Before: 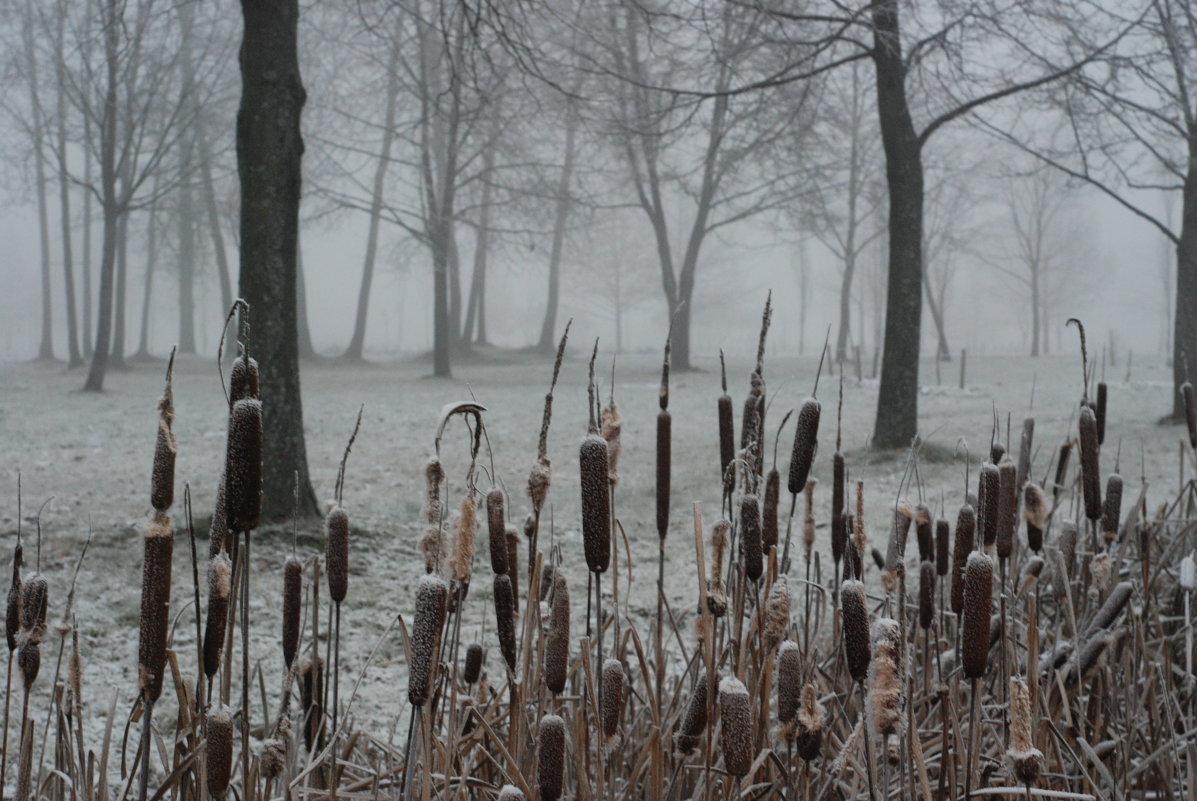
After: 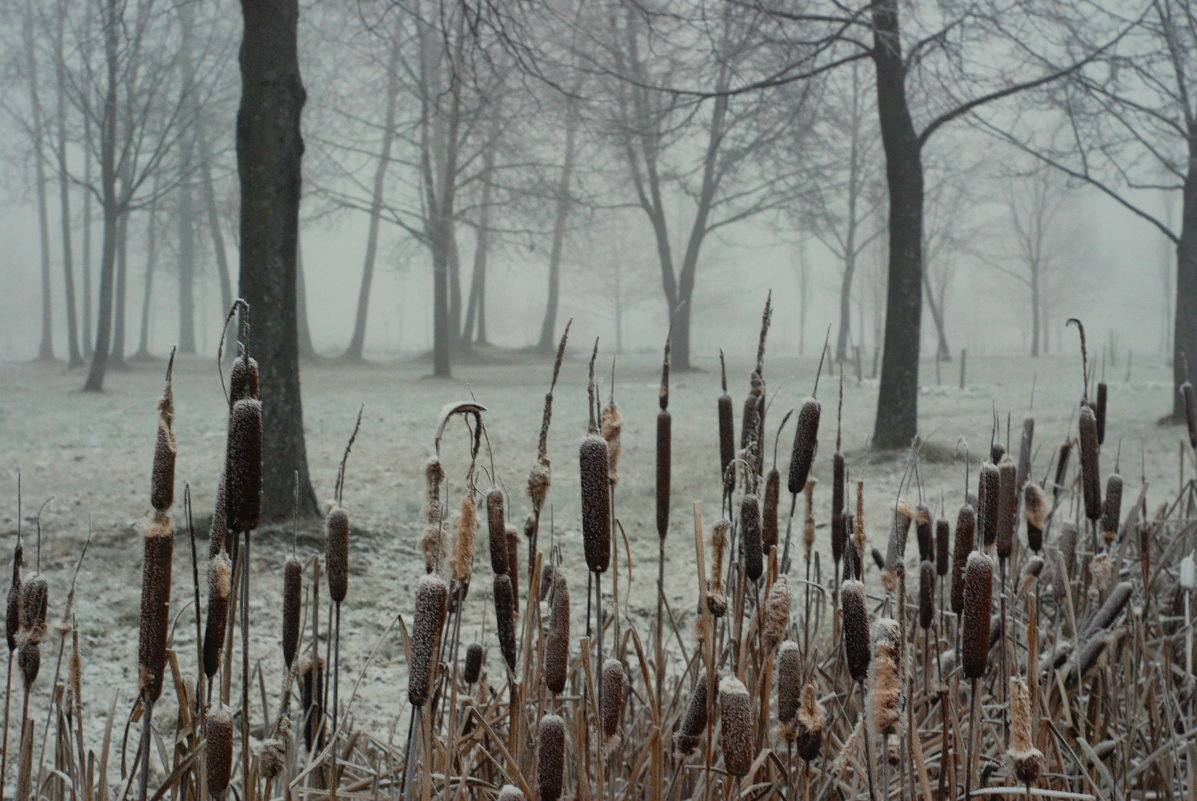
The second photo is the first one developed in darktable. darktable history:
color balance rgb: highlights gain › luminance 6.485%, highlights gain › chroma 2.612%, highlights gain › hue 92.87°, perceptual saturation grading › global saturation 19.401%, perceptual brilliance grading › highlights 11.22%, global vibrance 1.158%, saturation formula JzAzBz (2021)
filmic rgb: black relative exposure -11.31 EV, white relative exposure 3.26 EV, hardness 6.84
shadows and highlights: on, module defaults
